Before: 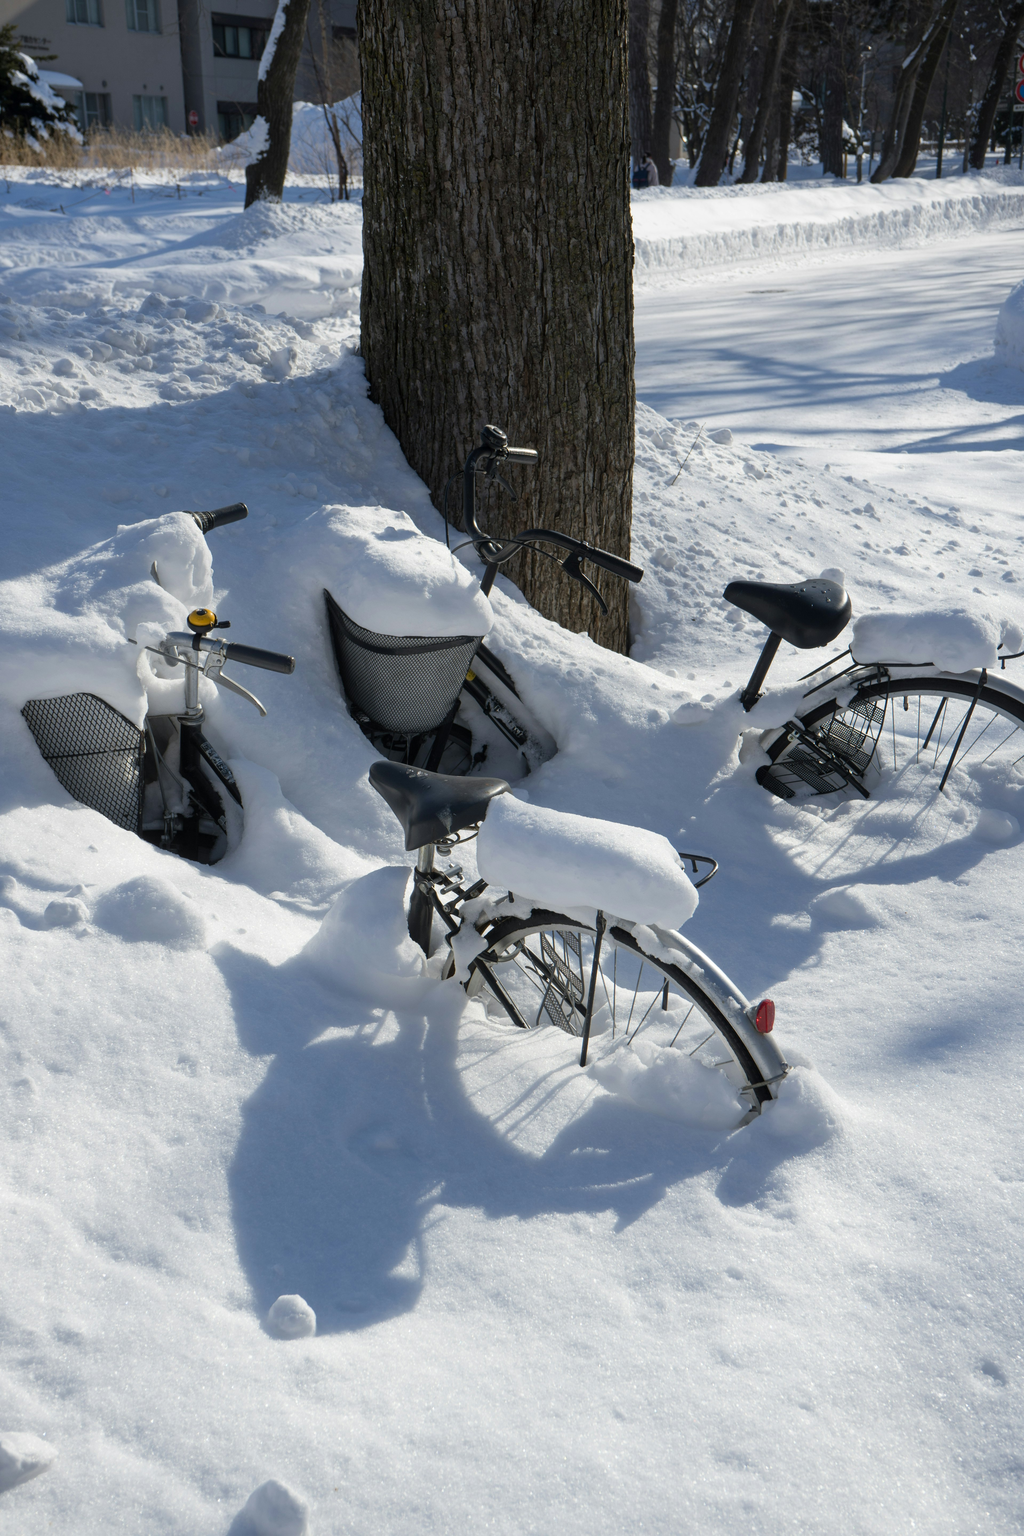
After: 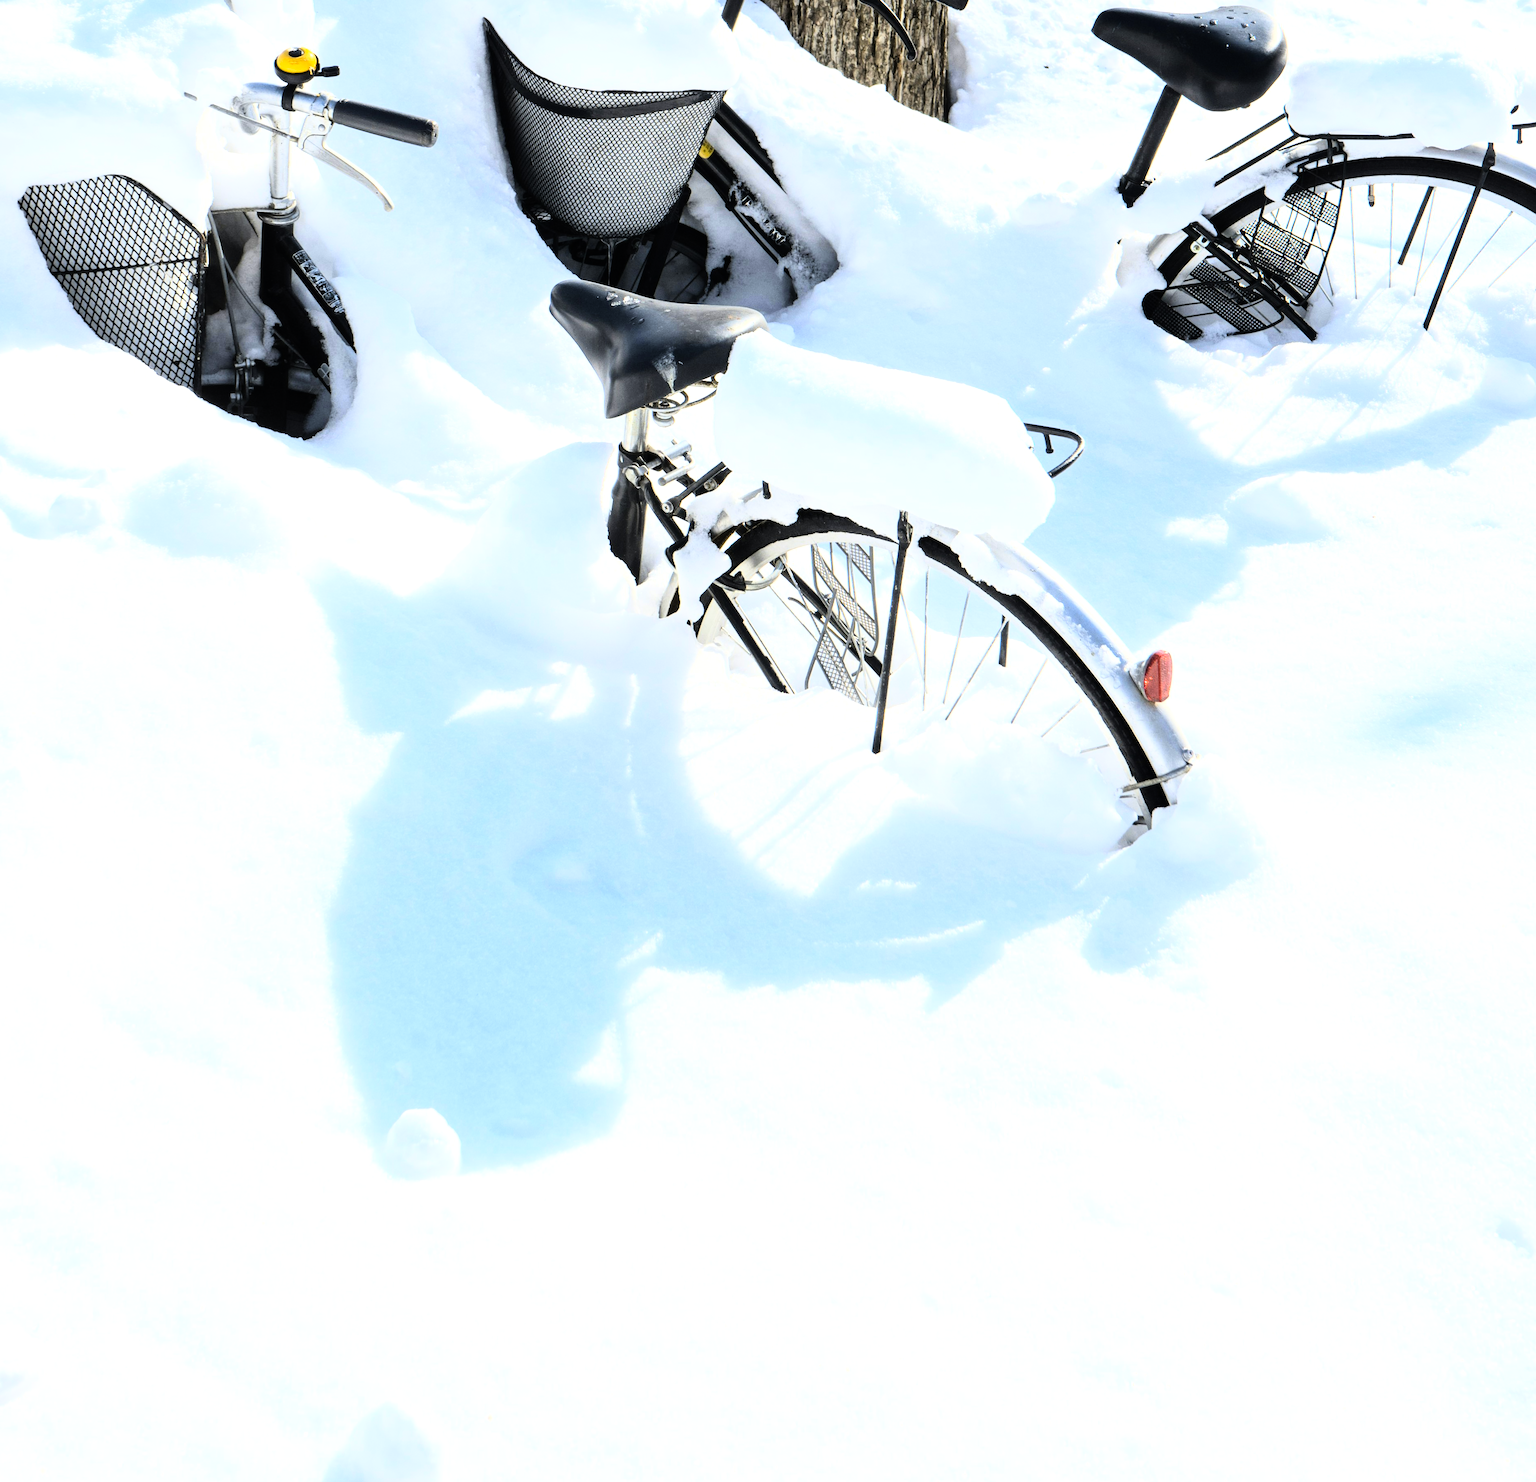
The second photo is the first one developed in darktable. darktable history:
crop and rotate: top 36.435%
rgb curve: curves: ch0 [(0, 0) (0.21, 0.15) (0.24, 0.21) (0.5, 0.75) (0.75, 0.96) (0.89, 0.99) (1, 1)]; ch1 [(0, 0.02) (0.21, 0.13) (0.25, 0.2) (0.5, 0.67) (0.75, 0.9) (0.89, 0.97) (1, 1)]; ch2 [(0, 0.02) (0.21, 0.13) (0.25, 0.2) (0.5, 0.67) (0.75, 0.9) (0.89, 0.97) (1, 1)], compensate middle gray true
rotate and perspective: rotation 0.226°, lens shift (vertical) -0.042, crop left 0.023, crop right 0.982, crop top 0.006, crop bottom 0.994
exposure: black level correction 0, exposure 1.1 EV, compensate exposure bias true, compensate highlight preservation false
color contrast: green-magenta contrast 0.8, blue-yellow contrast 1.1, unbound 0
